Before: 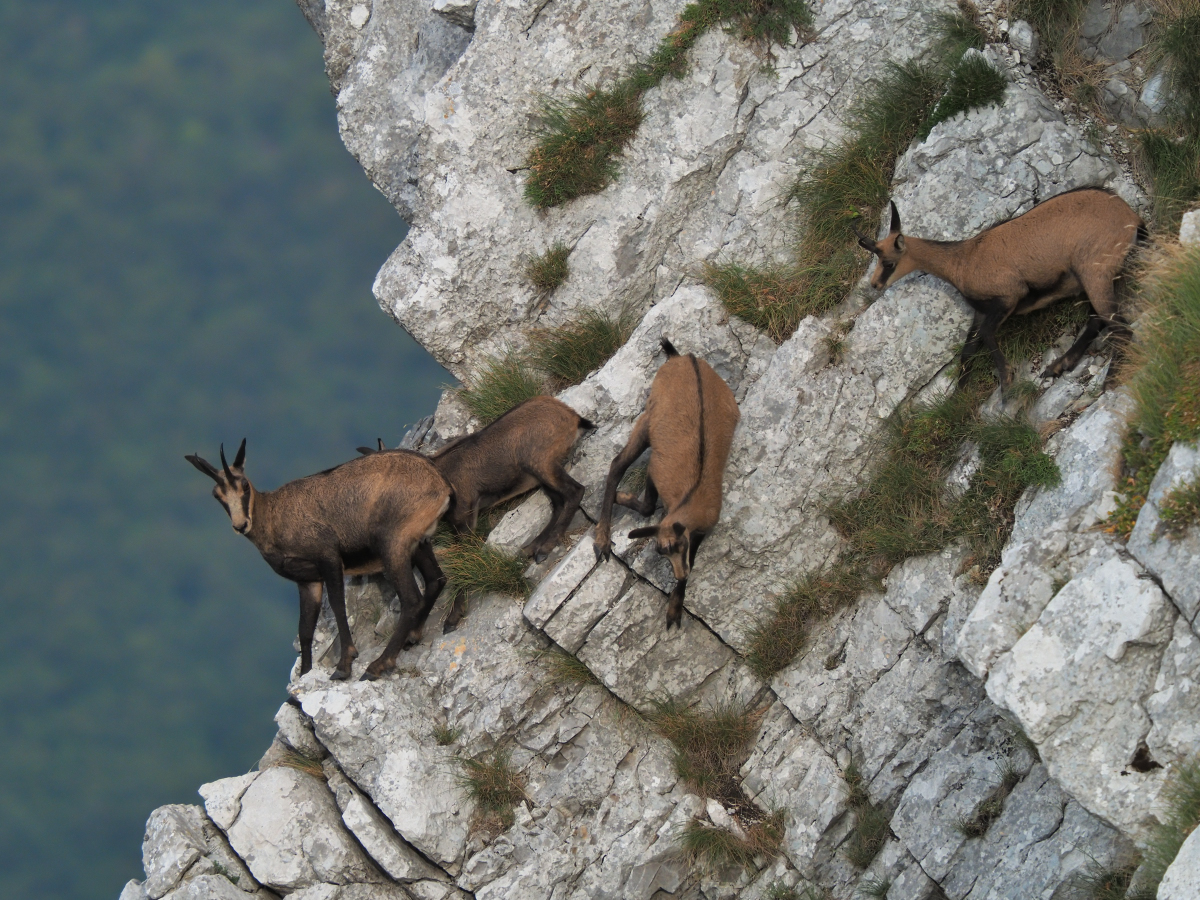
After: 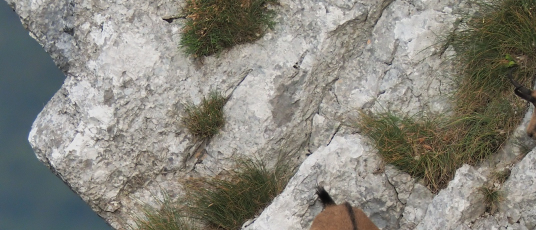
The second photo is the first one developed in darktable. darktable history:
crop: left 28.723%, top 16.834%, right 26.591%, bottom 57.543%
